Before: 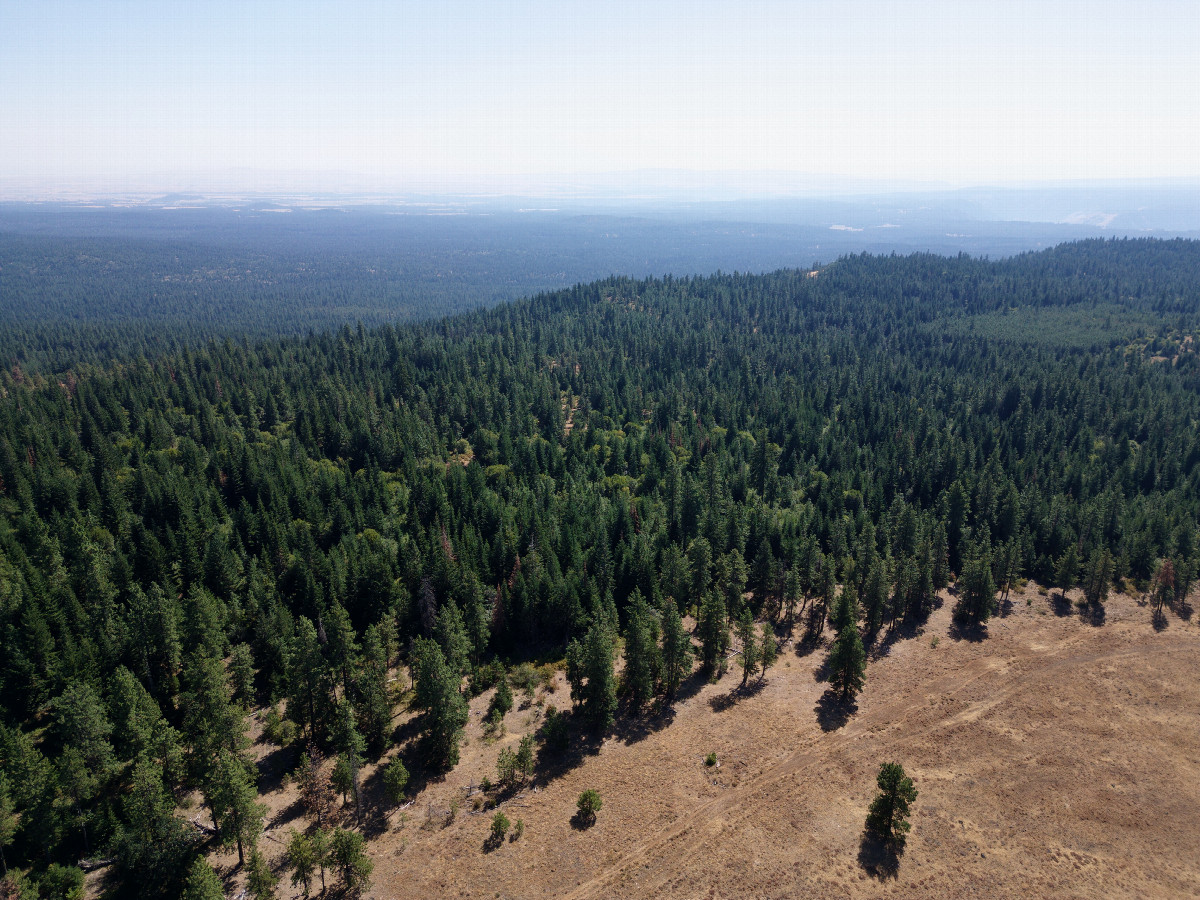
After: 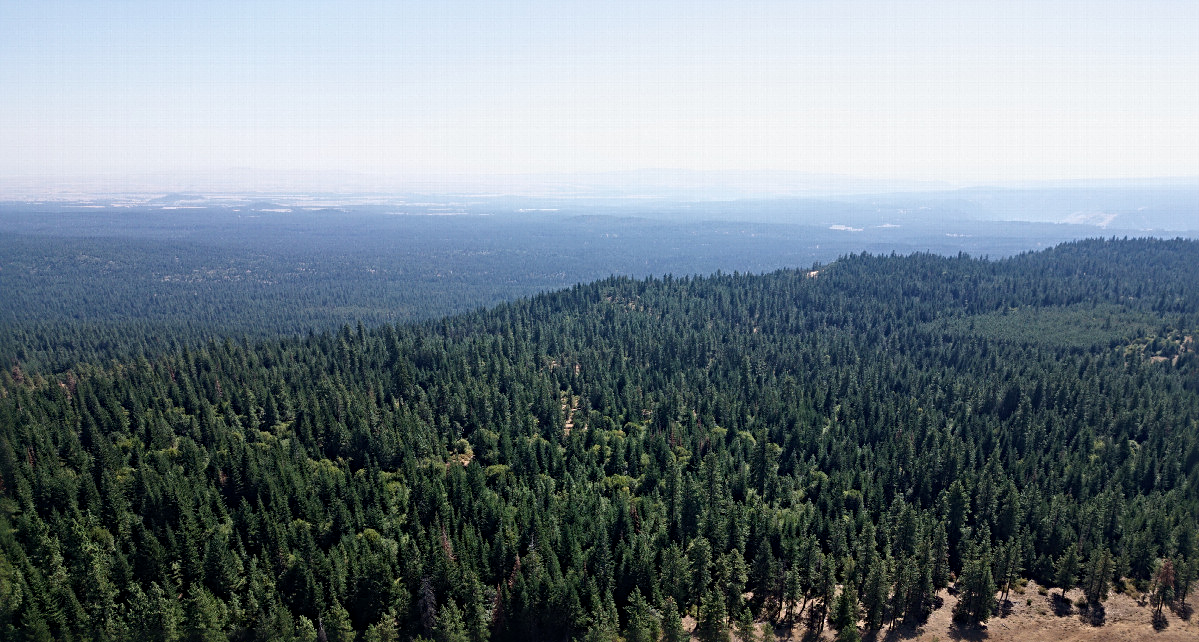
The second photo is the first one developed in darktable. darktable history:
sharpen: radius 4.883
crop: bottom 28.576%
